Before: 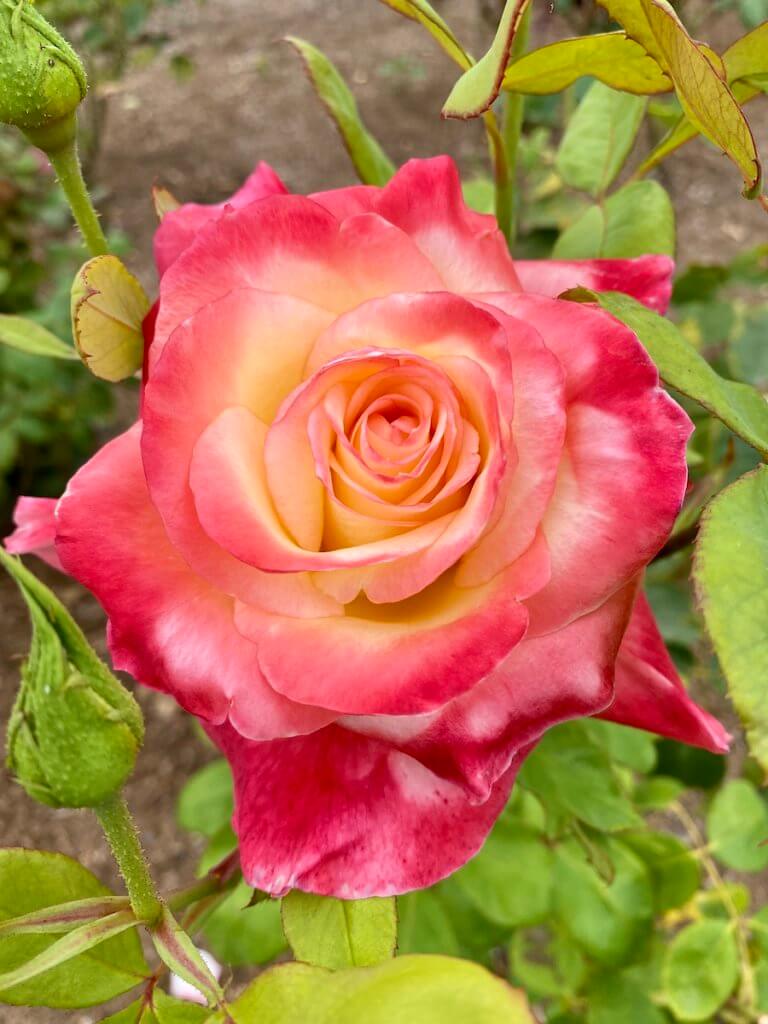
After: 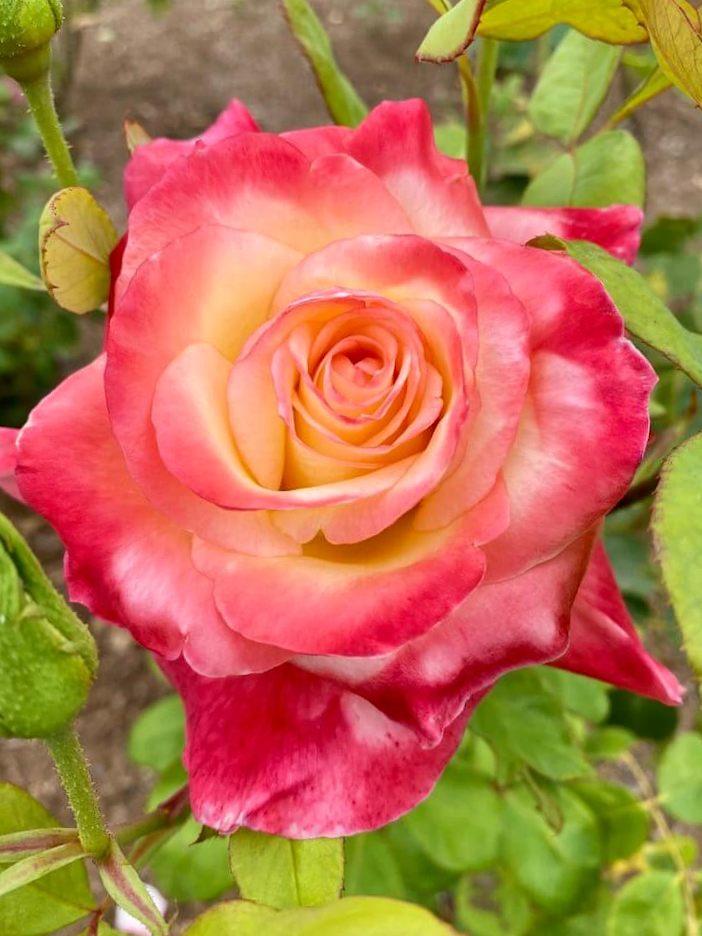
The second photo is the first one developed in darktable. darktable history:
crop and rotate: angle -1.91°, left 3.12%, top 3.915%, right 1.363%, bottom 0.609%
